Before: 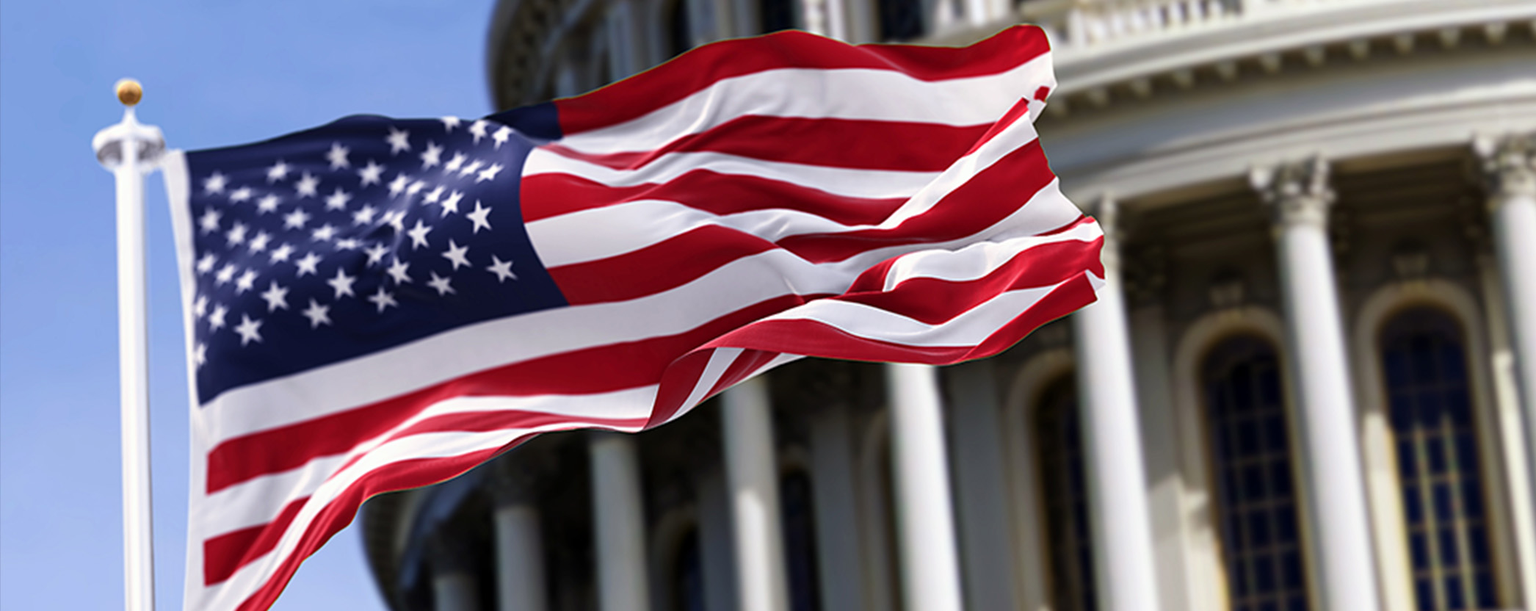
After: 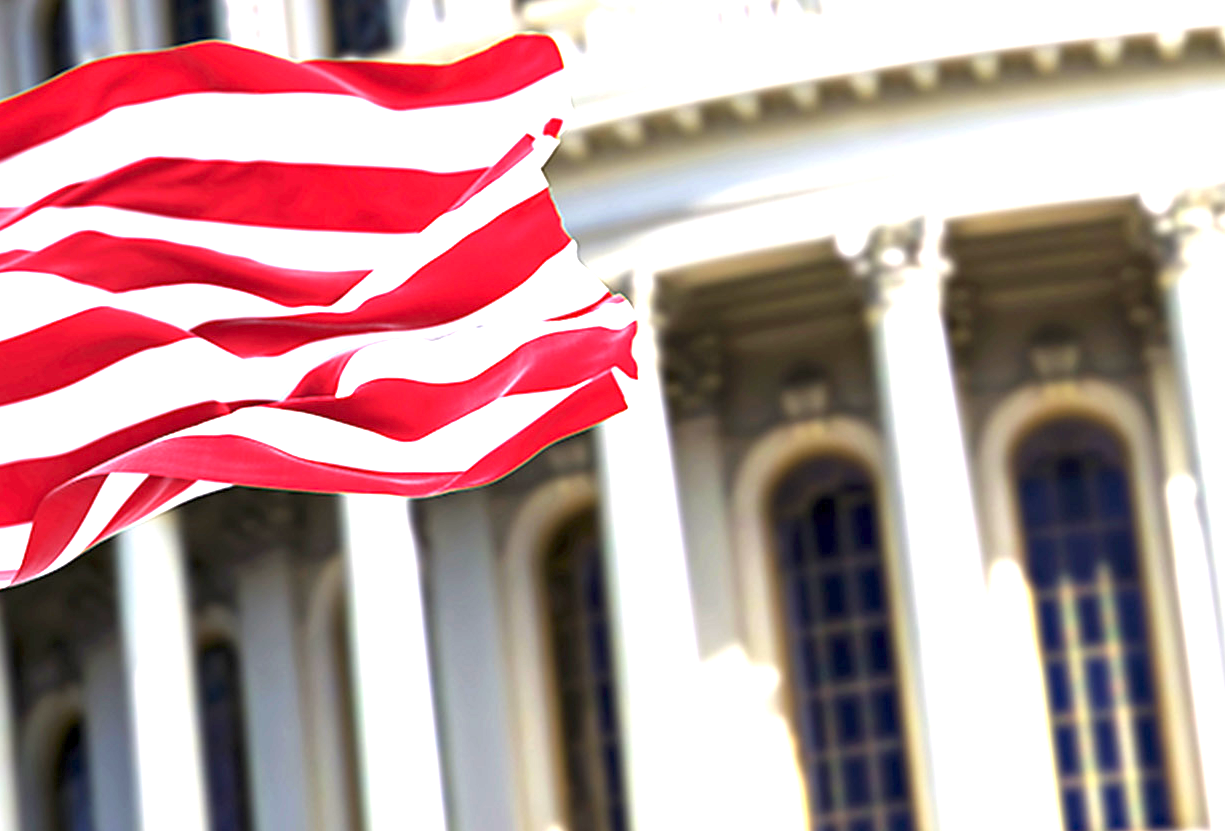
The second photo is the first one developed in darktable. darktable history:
crop: left 41.402%
exposure: exposure 2.25 EV, compensate highlight preservation false
